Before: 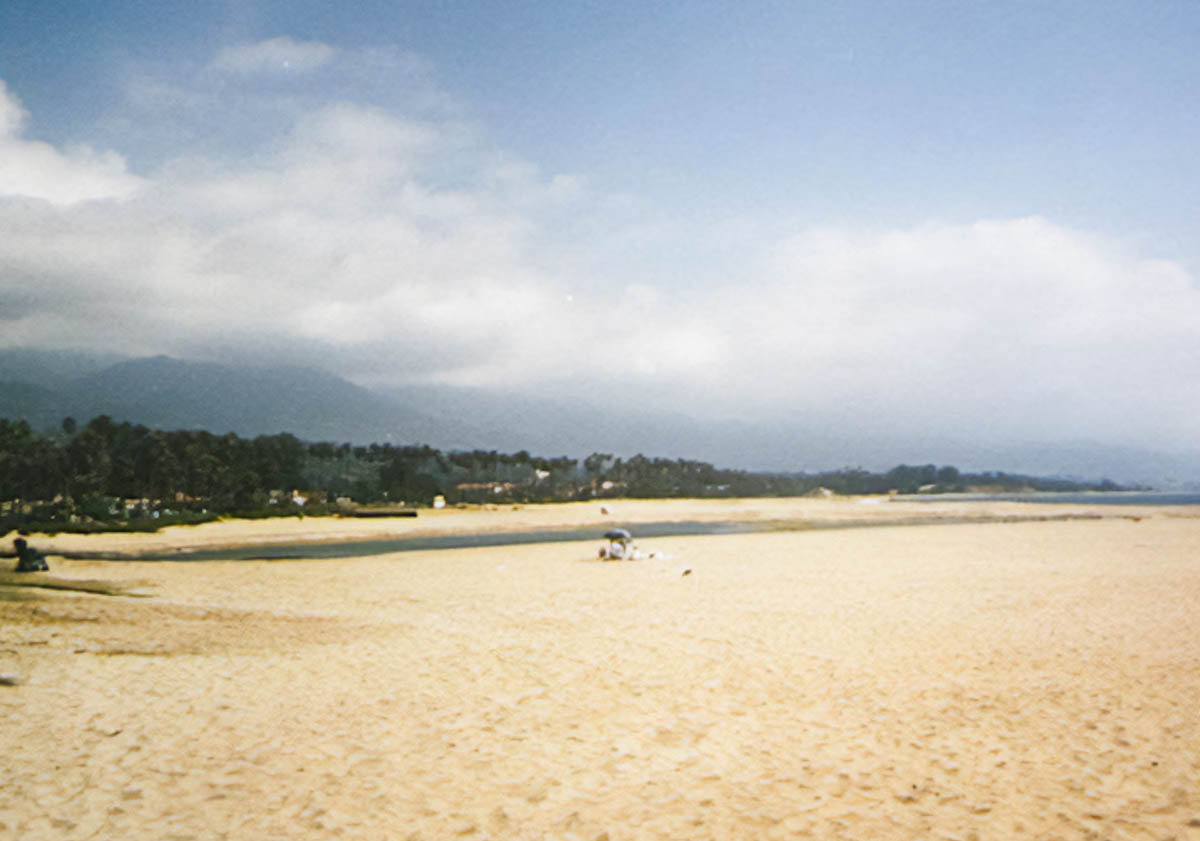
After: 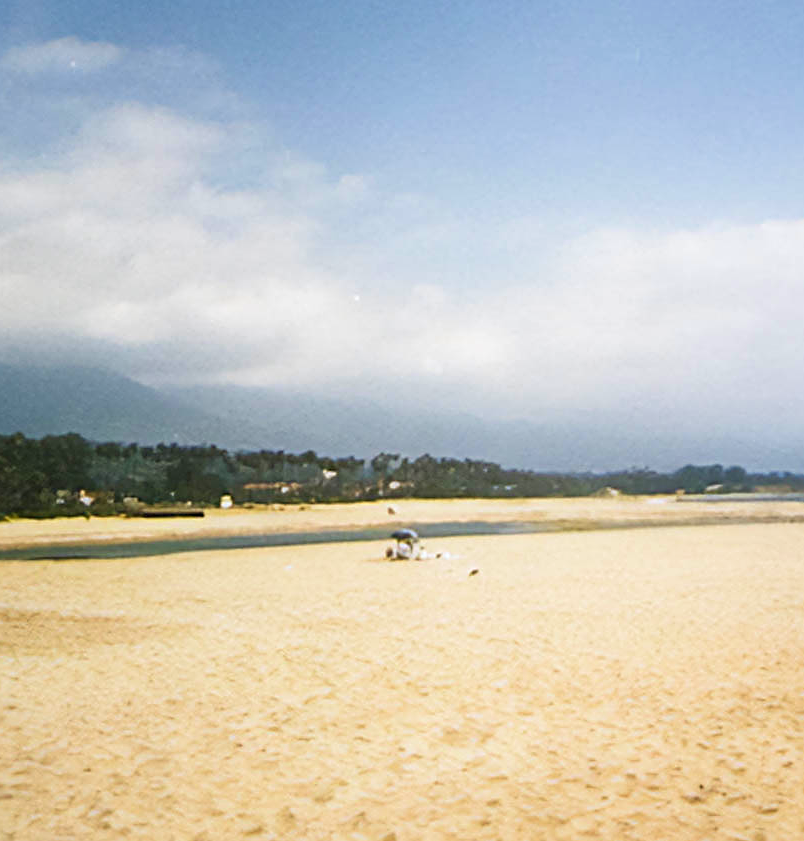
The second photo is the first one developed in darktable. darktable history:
crop and rotate: left 17.767%, right 15.175%
velvia: on, module defaults
sharpen: on, module defaults
